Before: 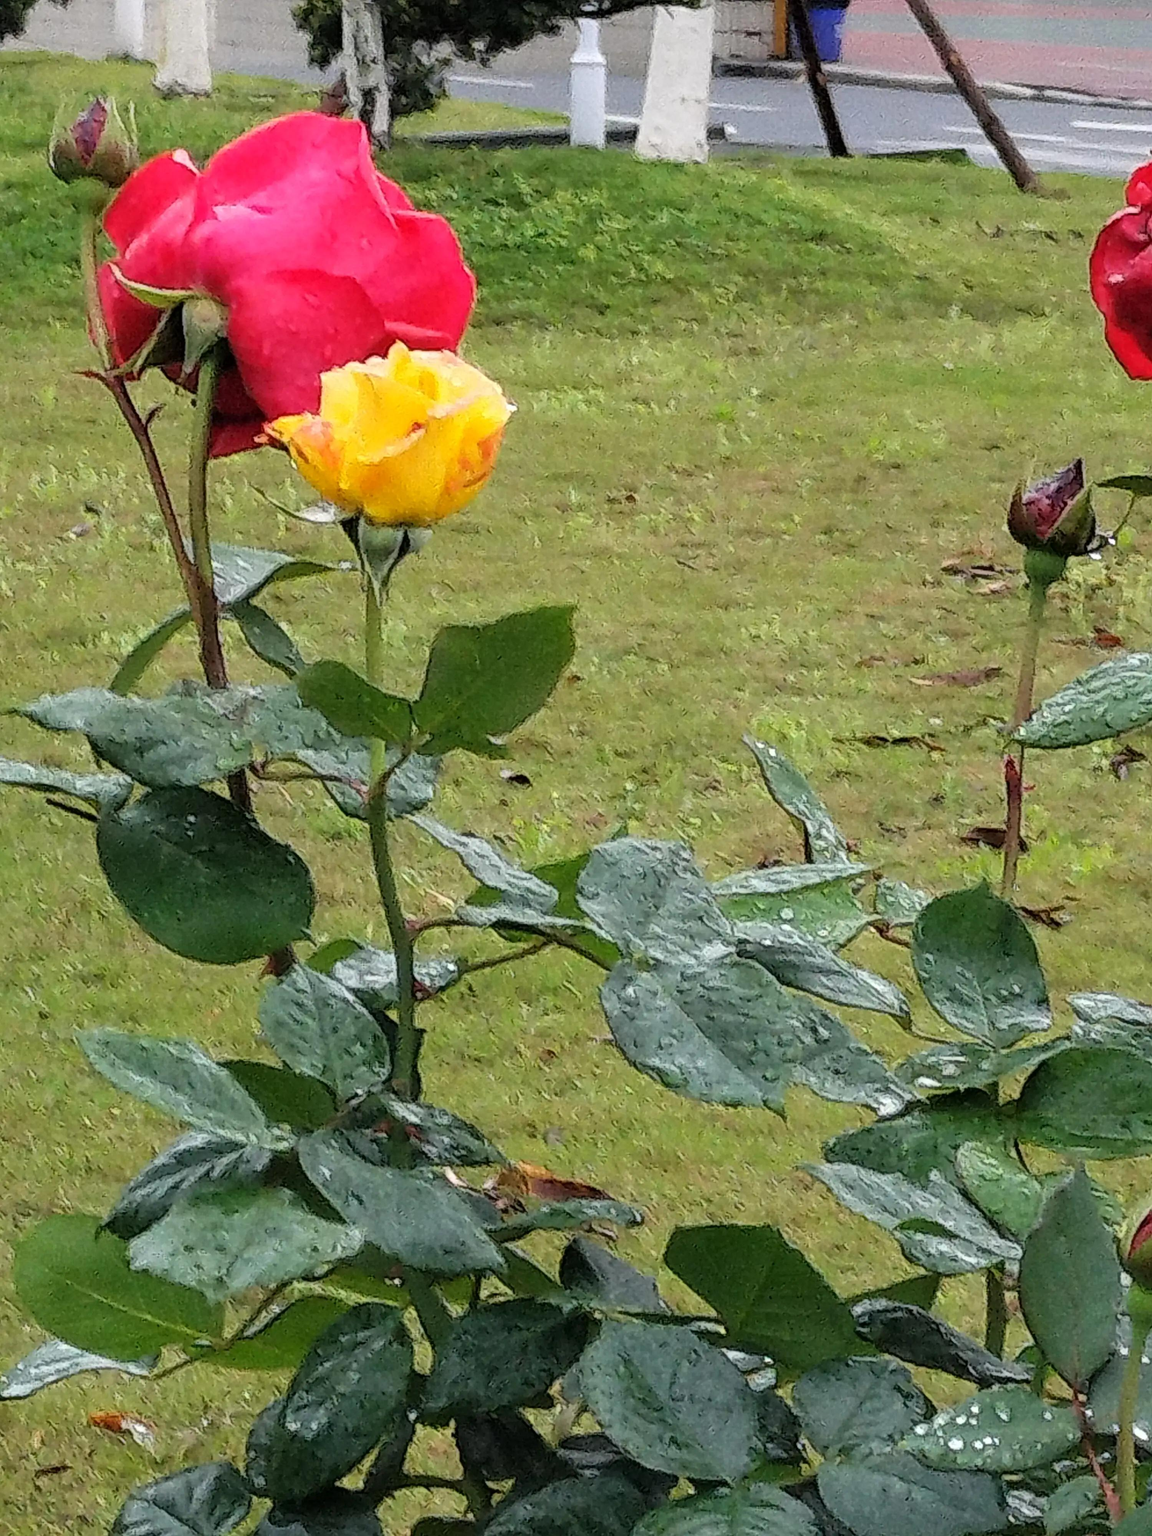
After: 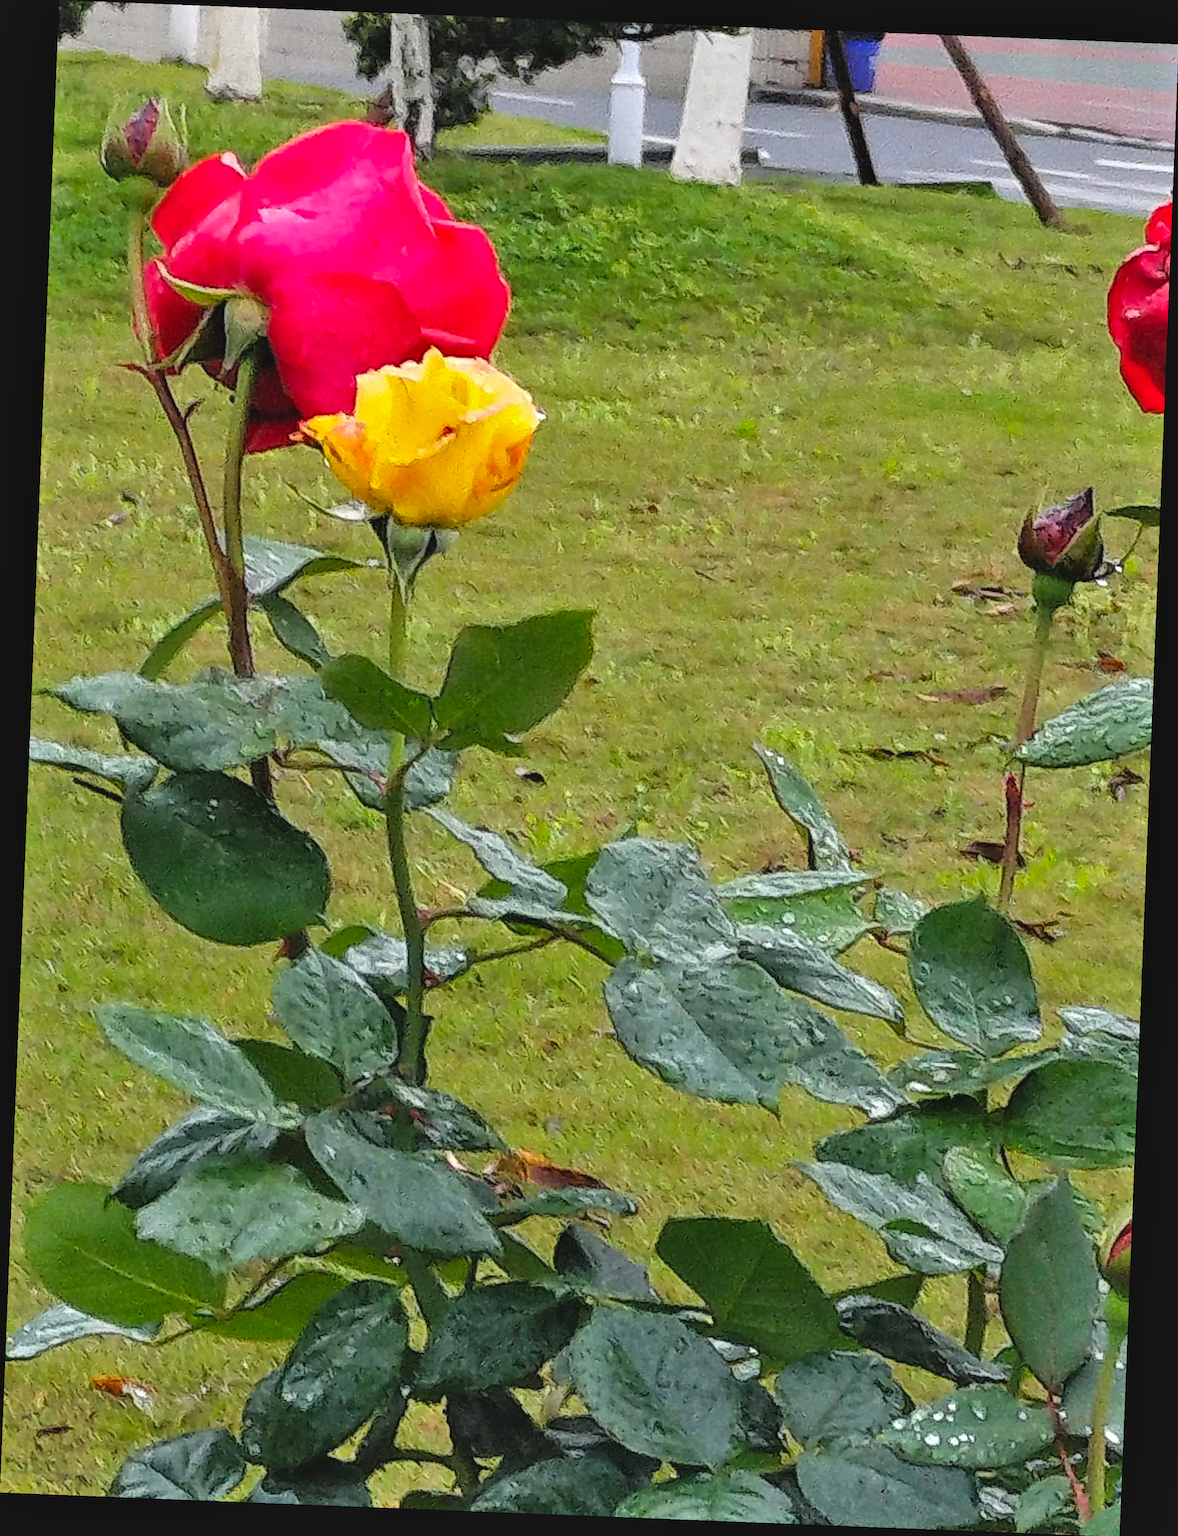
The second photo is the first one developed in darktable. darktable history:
rotate and perspective: rotation 2.27°, automatic cropping off
exposure: black level correction -0.005, exposure 0.054 EV, compensate highlight preservation false
color balance rgb: perceptual saturation grading › global saturation 20%, global vibrance 10%
shadows and highlights: low approximation 0.01, soften with gaussian
